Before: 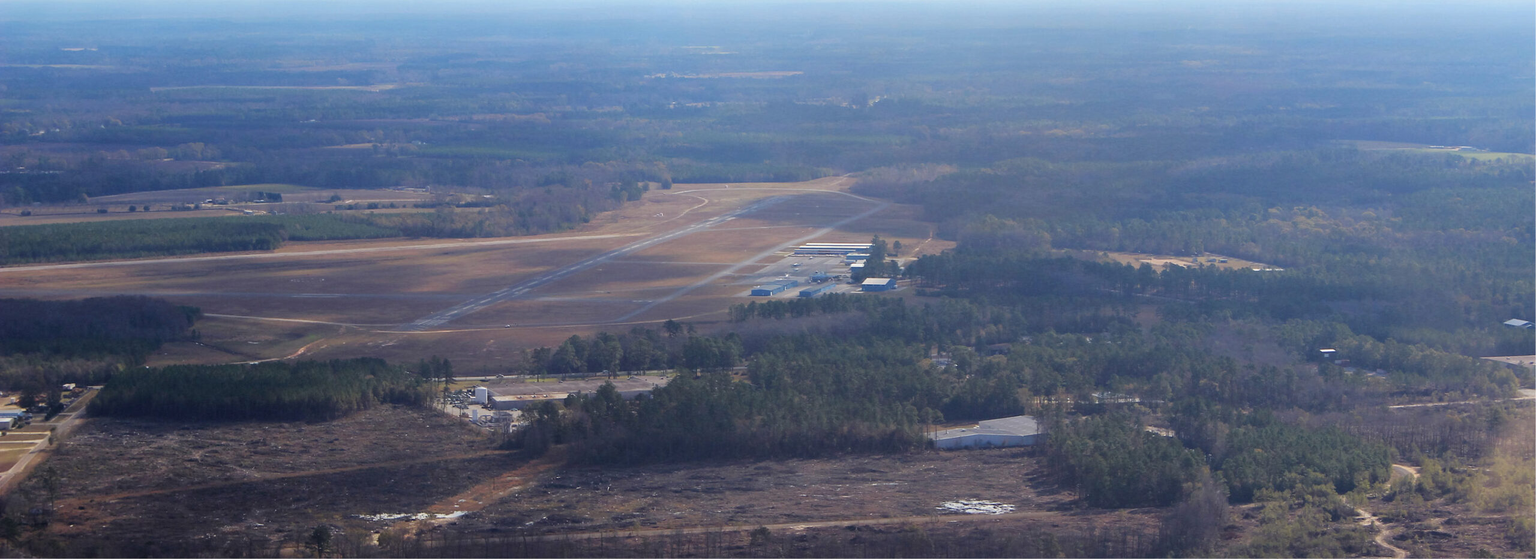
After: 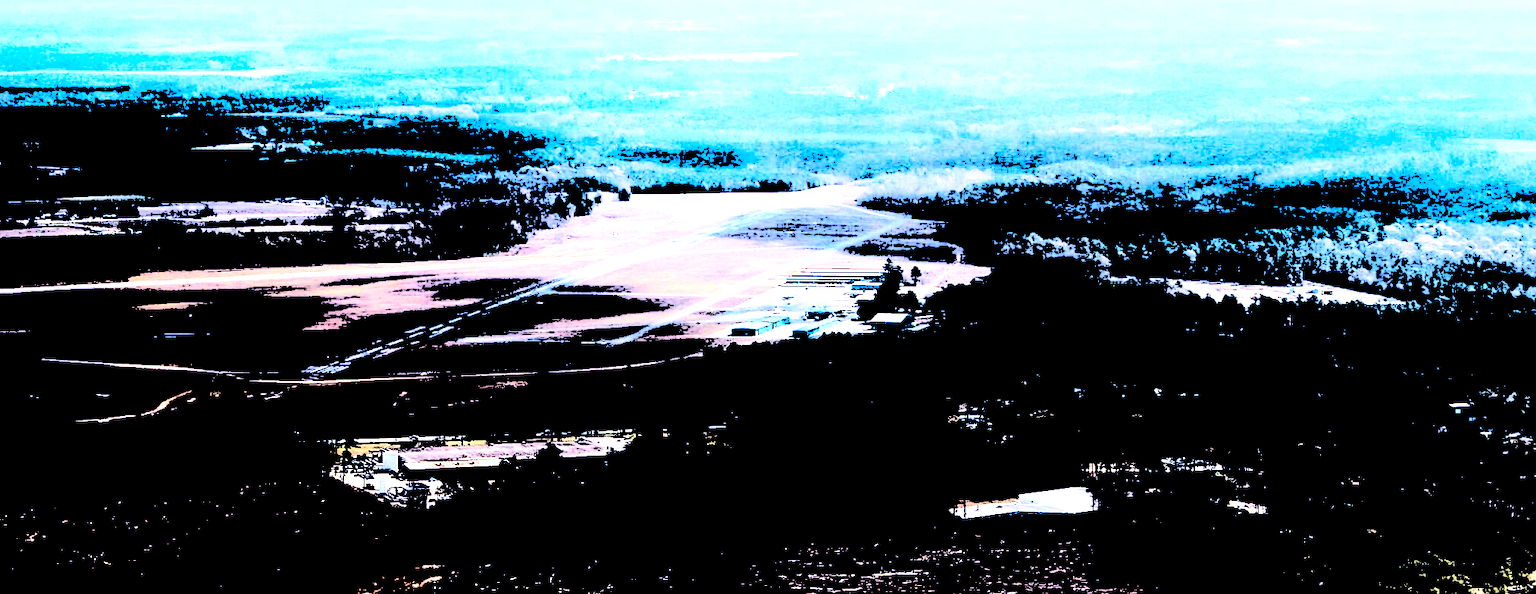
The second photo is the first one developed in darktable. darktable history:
white balance: red 0.986, blue 1.01
exposure: black level correction 0.056, exposure -0.039 EV, compensate highlight preservation false
contrast brightness saturation: contrast 0.5, saturation -0.1
crop: left 11.225%, top 5.381%, right 9.565%, bottom 10.314%
sharpen: amount 0.2
levels: levels [0.246, 0.246, 0.506]
